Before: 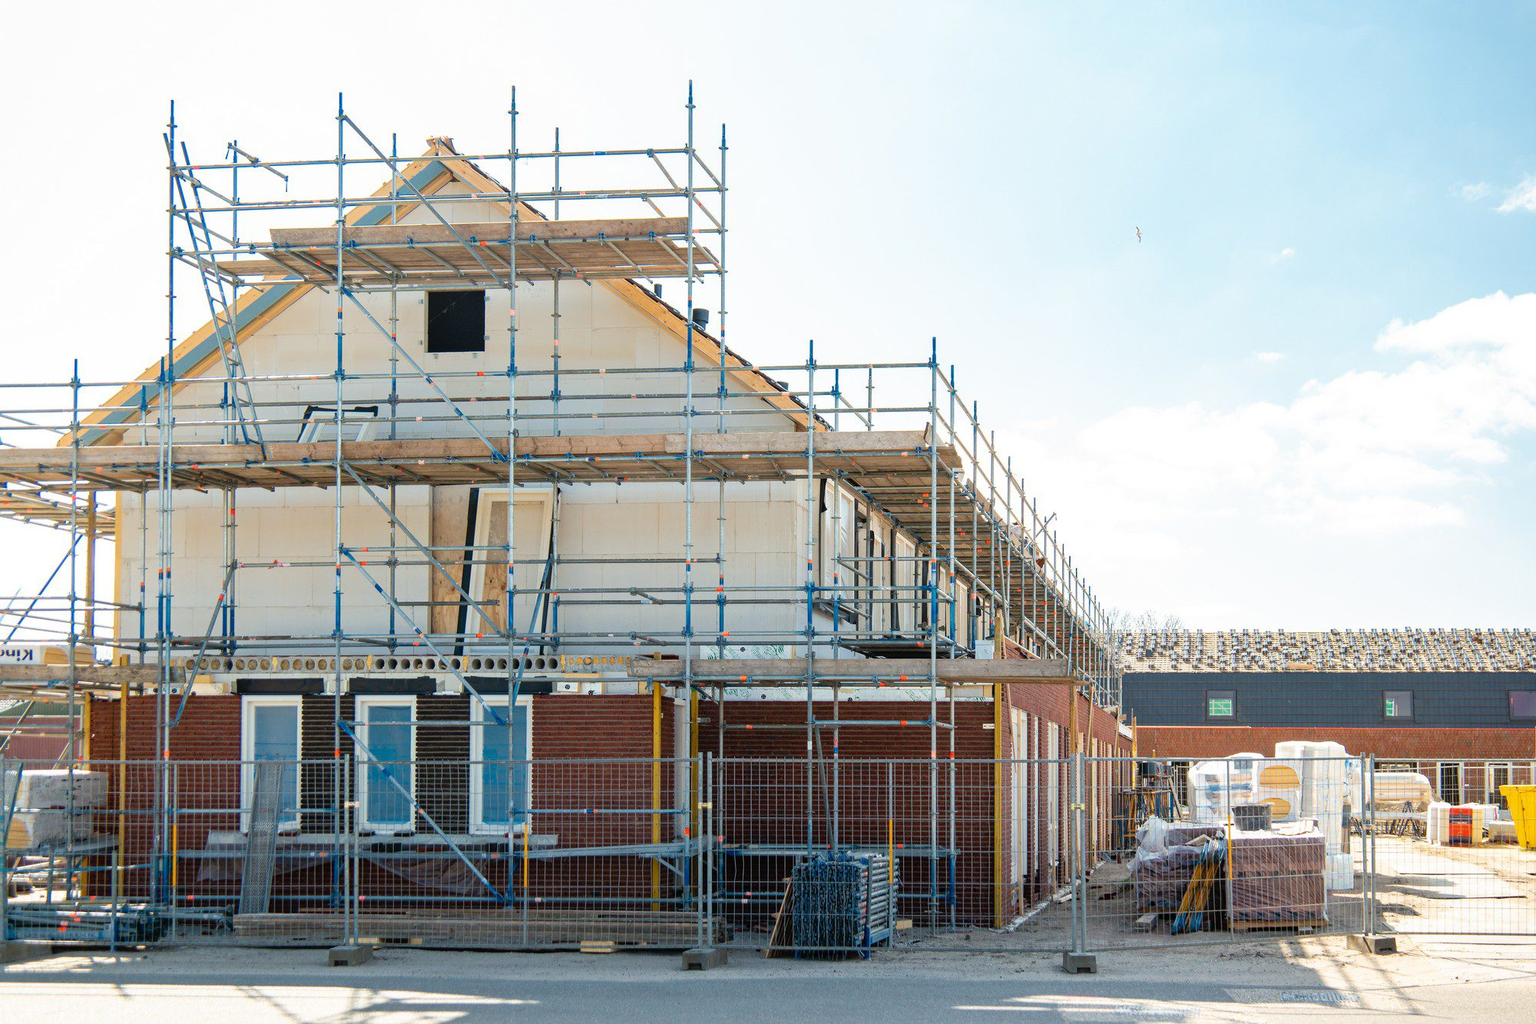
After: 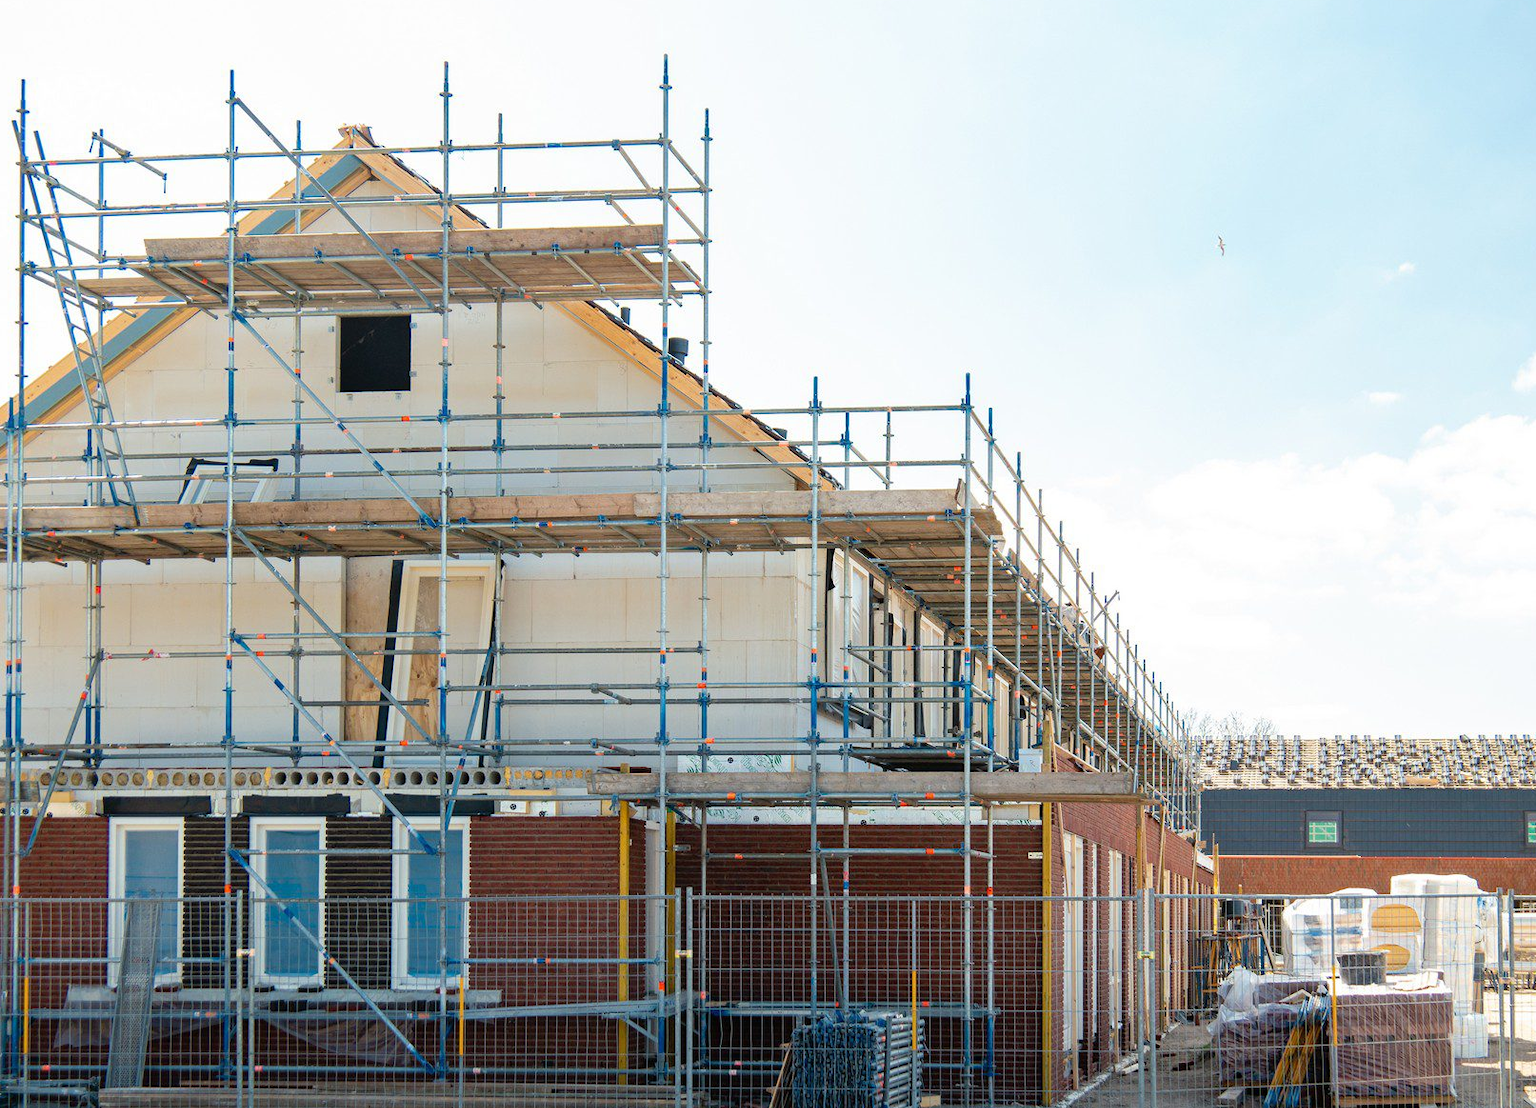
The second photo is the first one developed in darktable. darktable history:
crop: left 10.005%, top 3.559%, right 9.308%, bottom 9.102%
